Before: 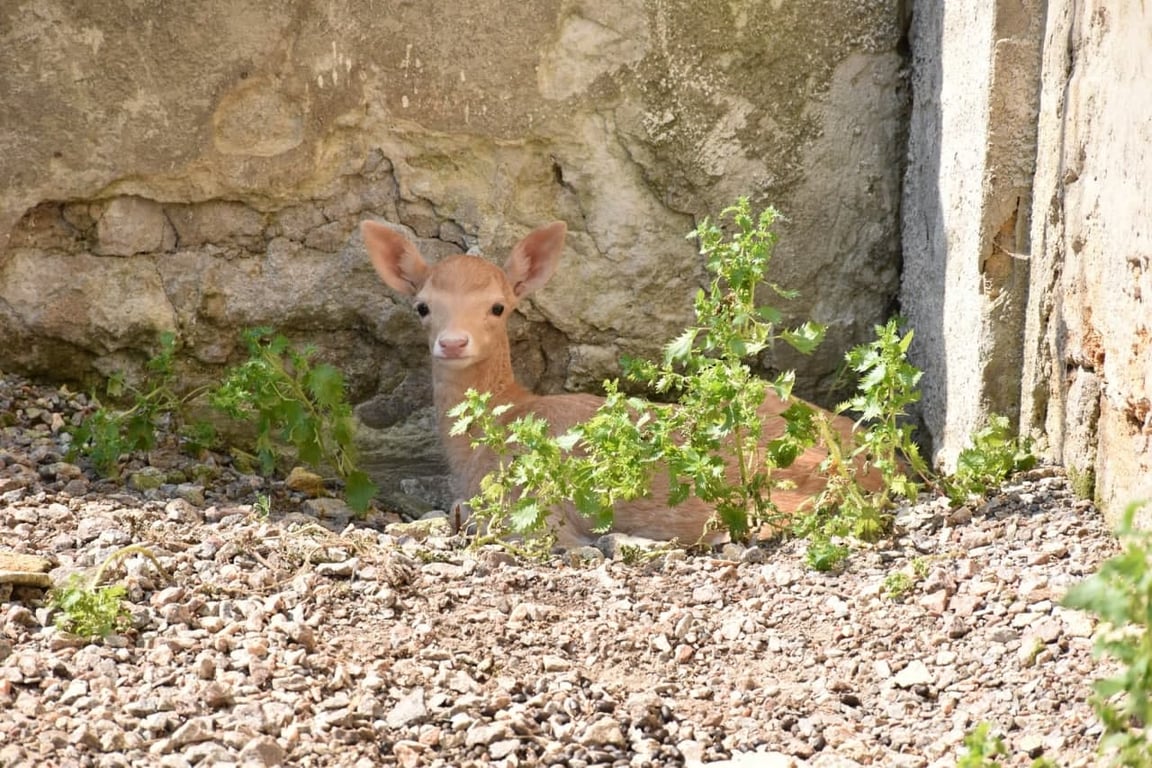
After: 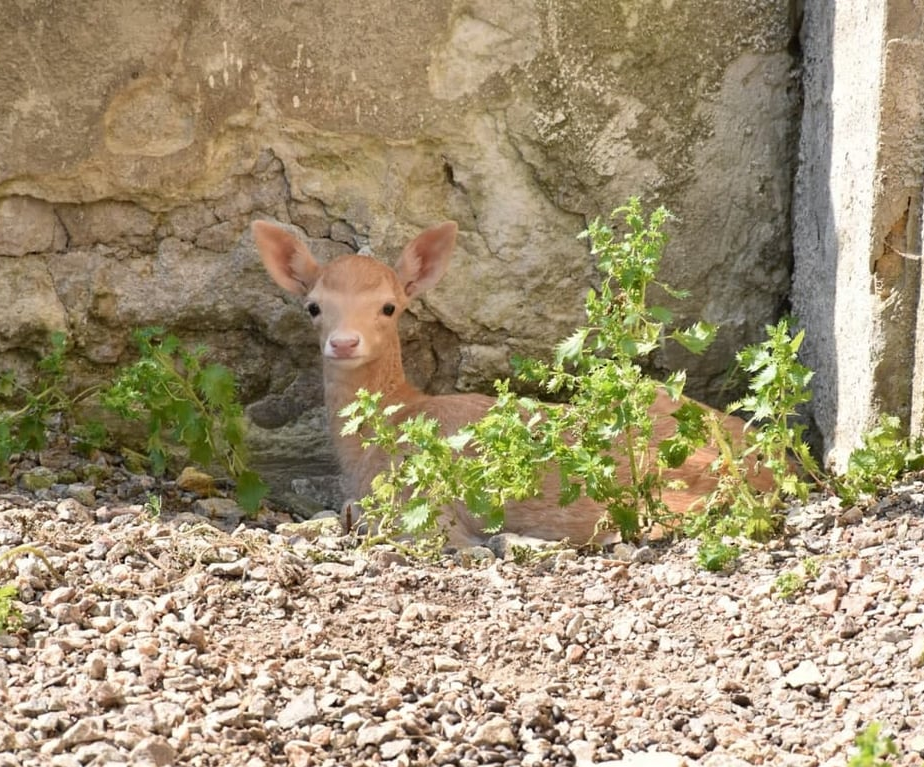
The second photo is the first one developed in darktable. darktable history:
crop and rotate: left 9.49%, right 10.296%
